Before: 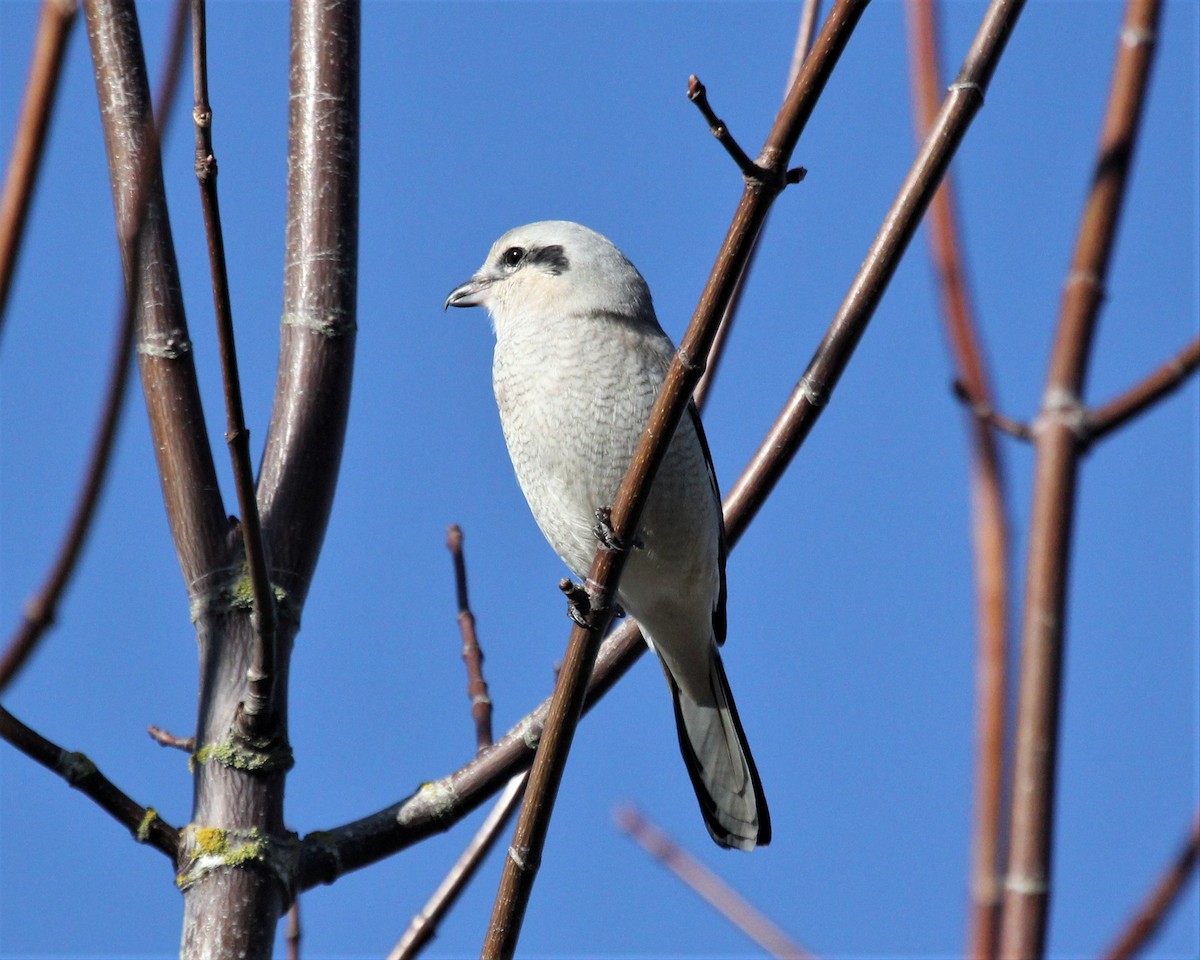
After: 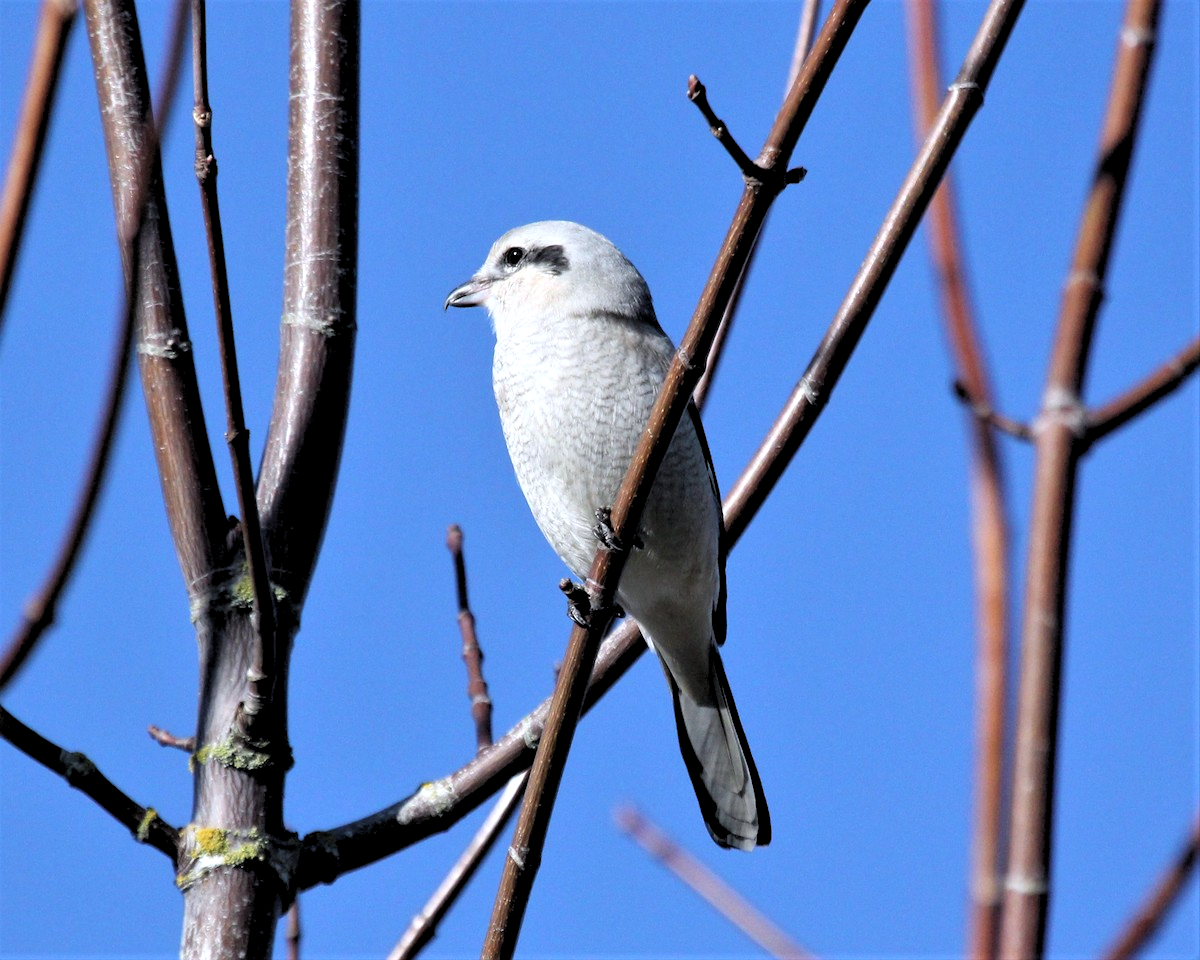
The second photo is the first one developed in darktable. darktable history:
rgb levels: levels [[0.01, 0.419, 0.839], [0, 0.5, 1], [0, 0.5, 1]]
color calibration: illuminant as shot in camera, x 0.358, y 0.373, temperature 4628.91 K
